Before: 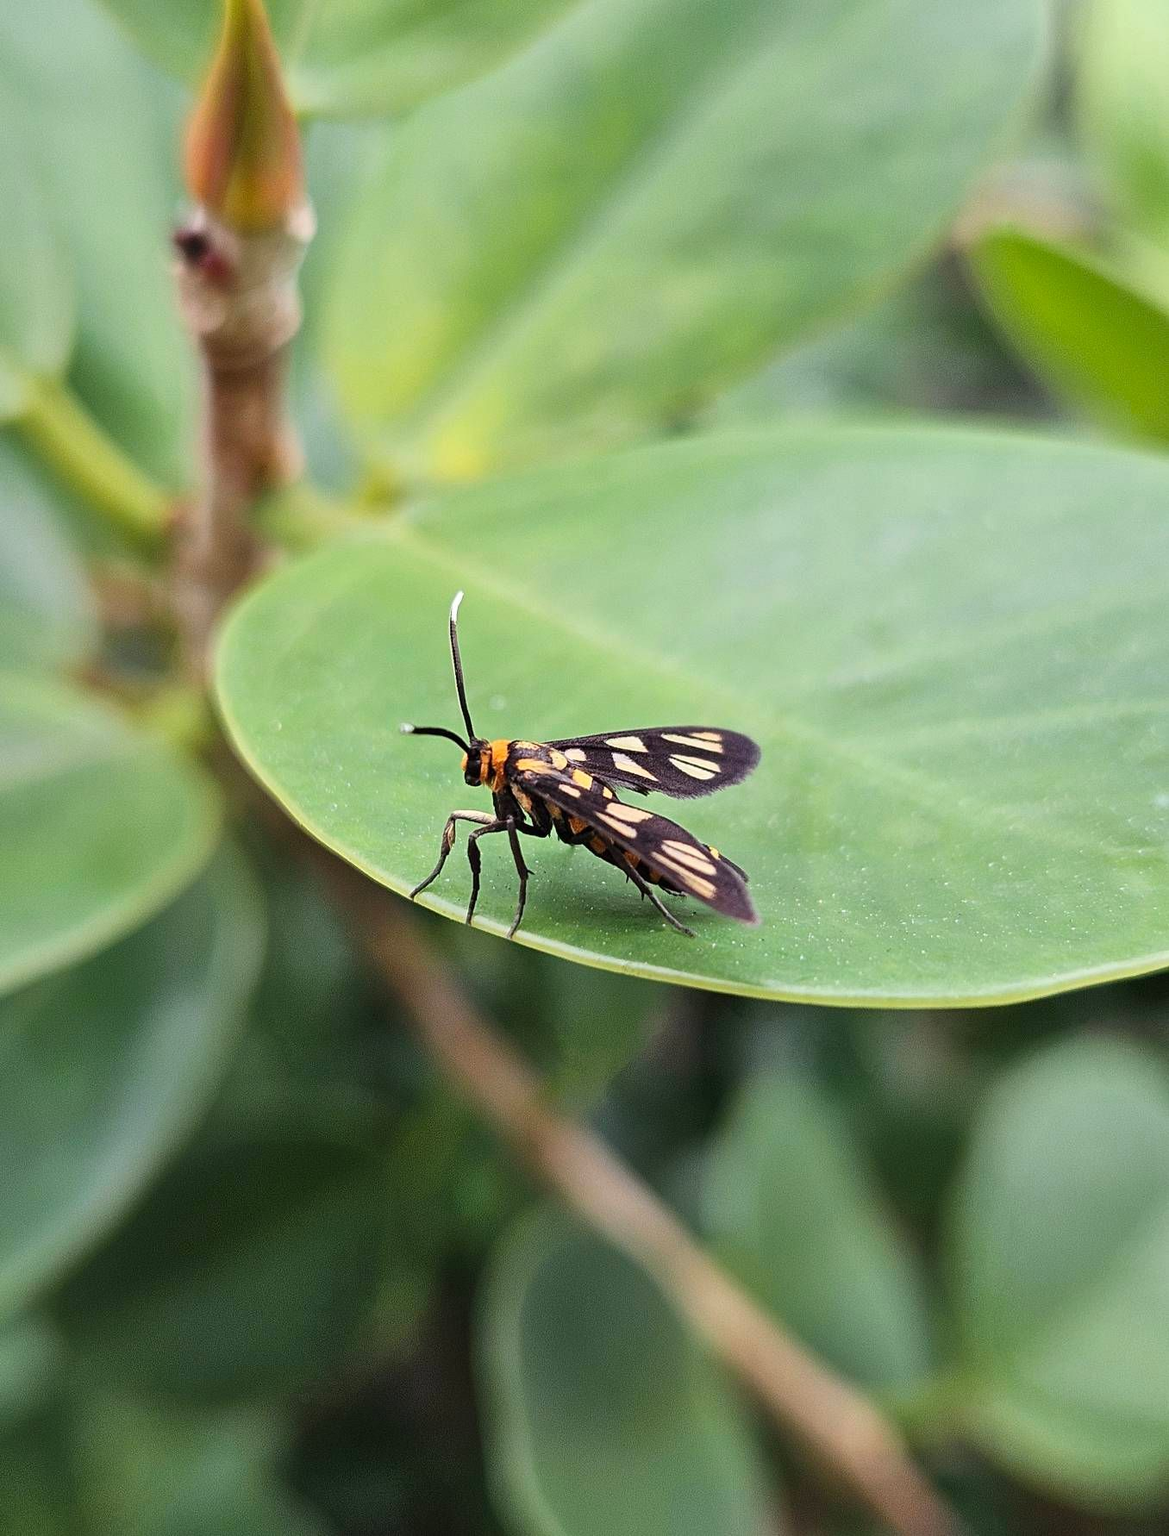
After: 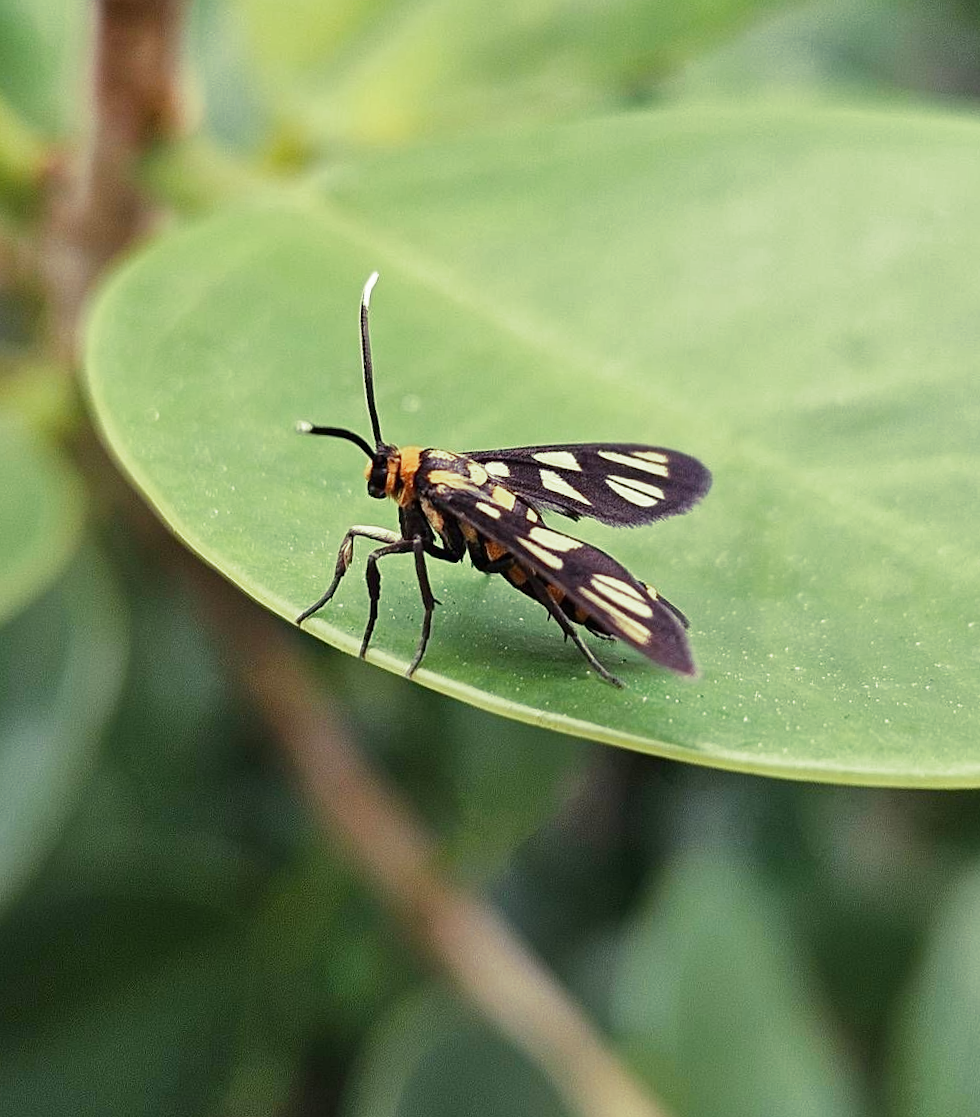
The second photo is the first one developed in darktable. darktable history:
split-toning: shadows › hue 290.82°, shadows › saturation 0.34, highlights › saturation 0.38, balance 0, compress 50%
crop and rotate: angle -3.37°, left 9.79%, top 20.73%, right 12.42%, bottom 11.82%
